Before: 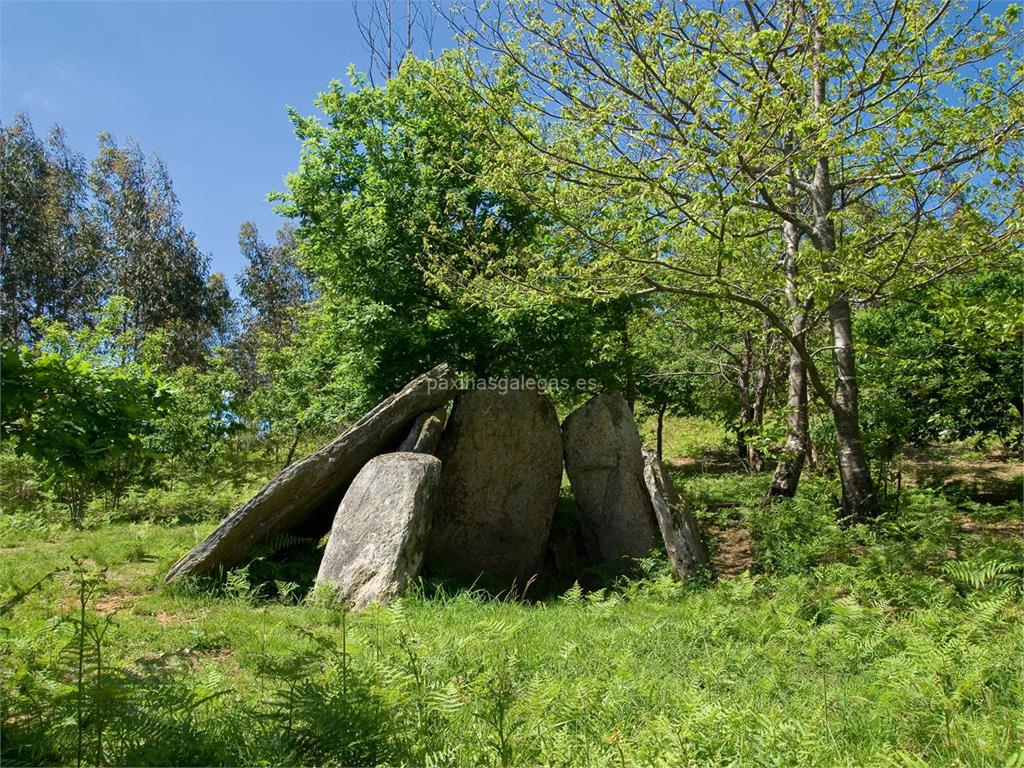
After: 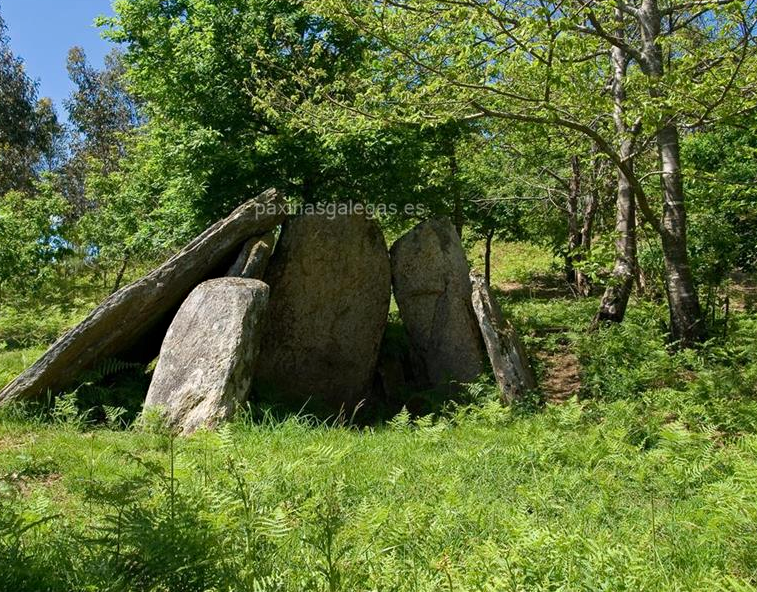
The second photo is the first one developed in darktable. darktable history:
crop: left 16.871%, top 22.857%, right 9.116%
haze removal: compatibility mode true, adaptive false
